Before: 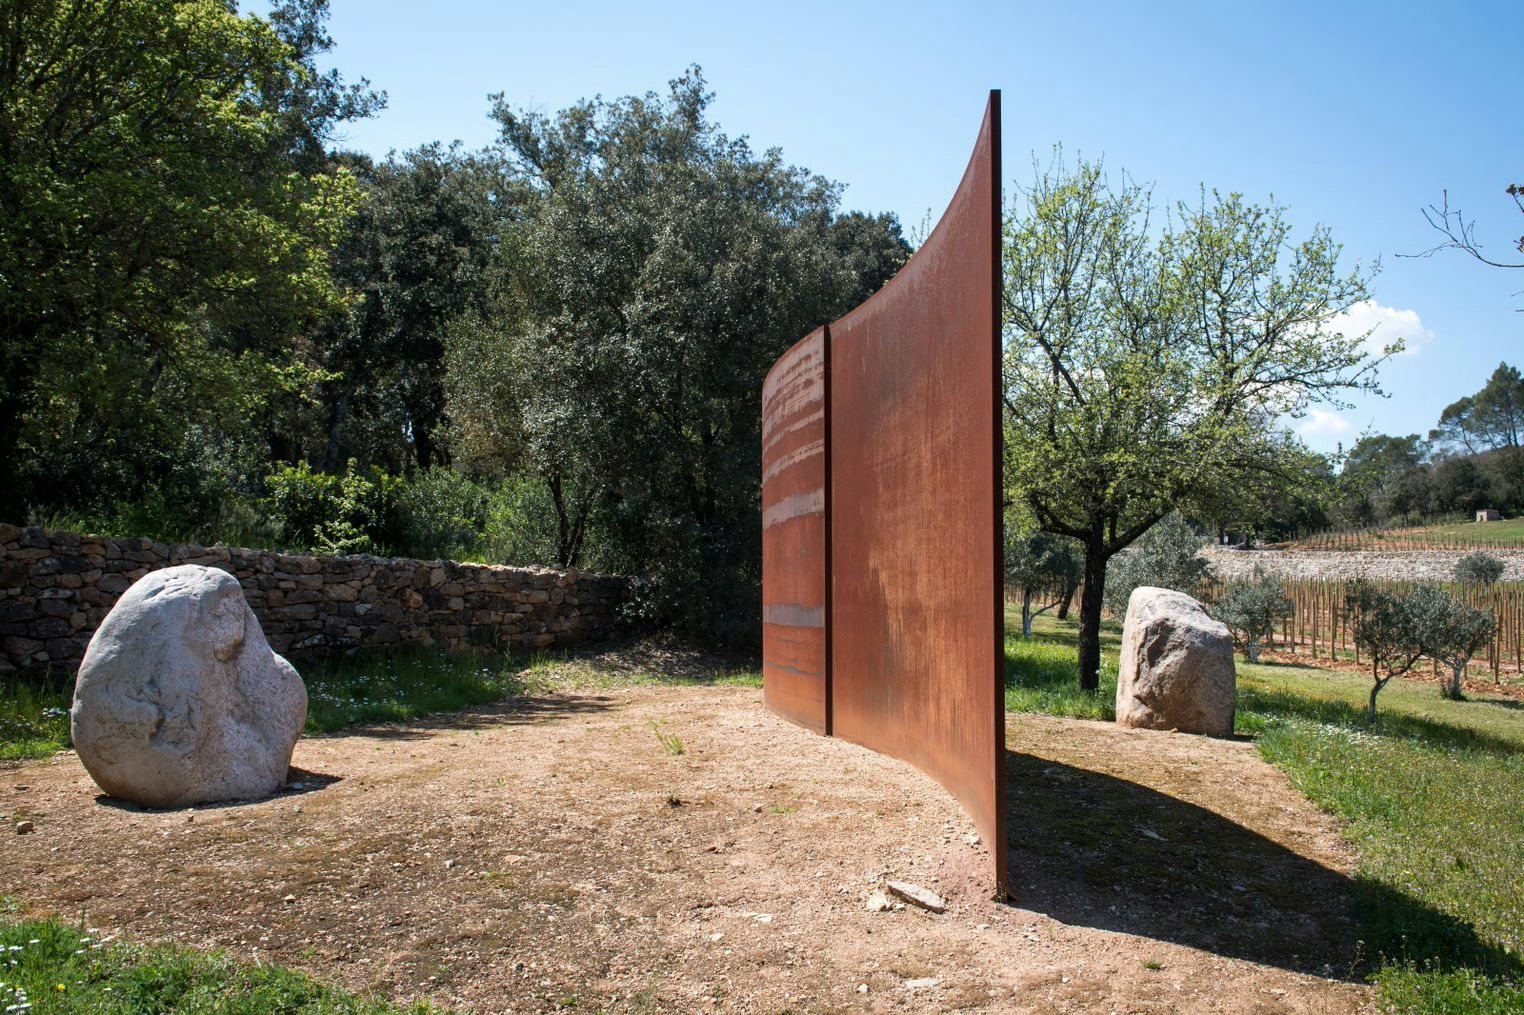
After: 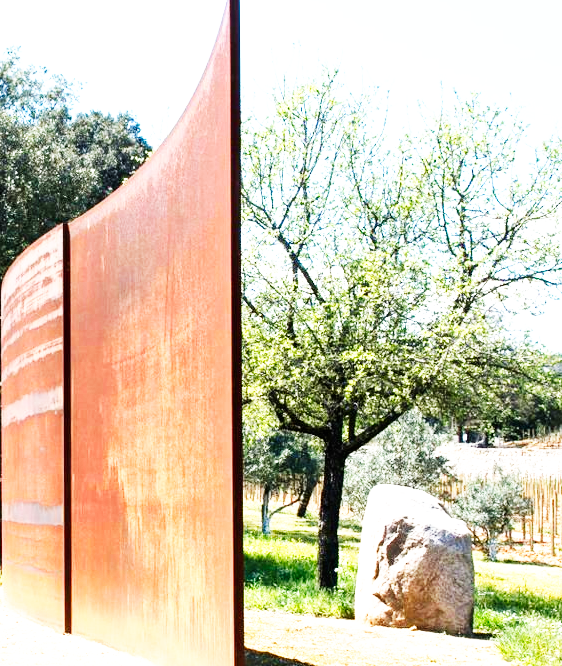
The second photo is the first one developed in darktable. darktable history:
exposure: black level correction 0.001, exposure 1.05 EV, compensate exposure bias true, compensate highlight preservation false
base curve: curves: ch0 [(0, 0) (0.007, 0.004) (0.027, 0.03) (0.046, 0.07) (0.207, 0.54) (0.442, 0.872) (0.673, 0.972) (1, 1)], preserve colors none
crop and rotate: left 49.936%, top 10.094%, right 13.136%, bottom 24.256%
